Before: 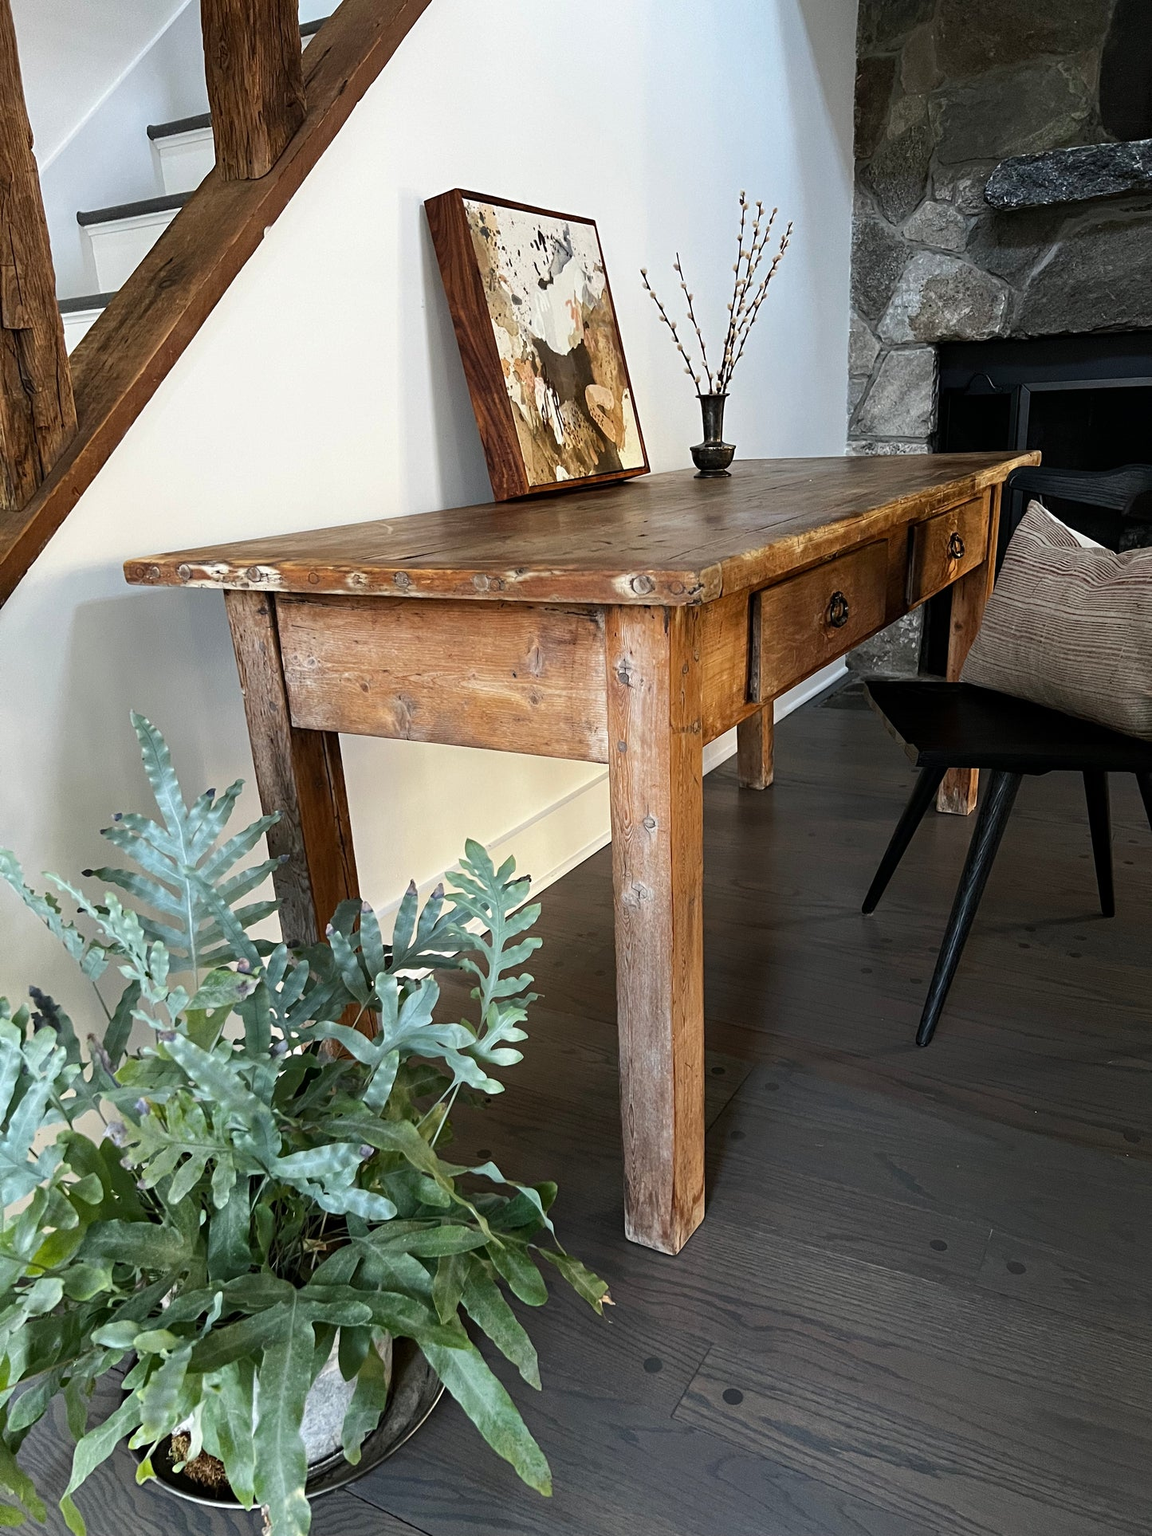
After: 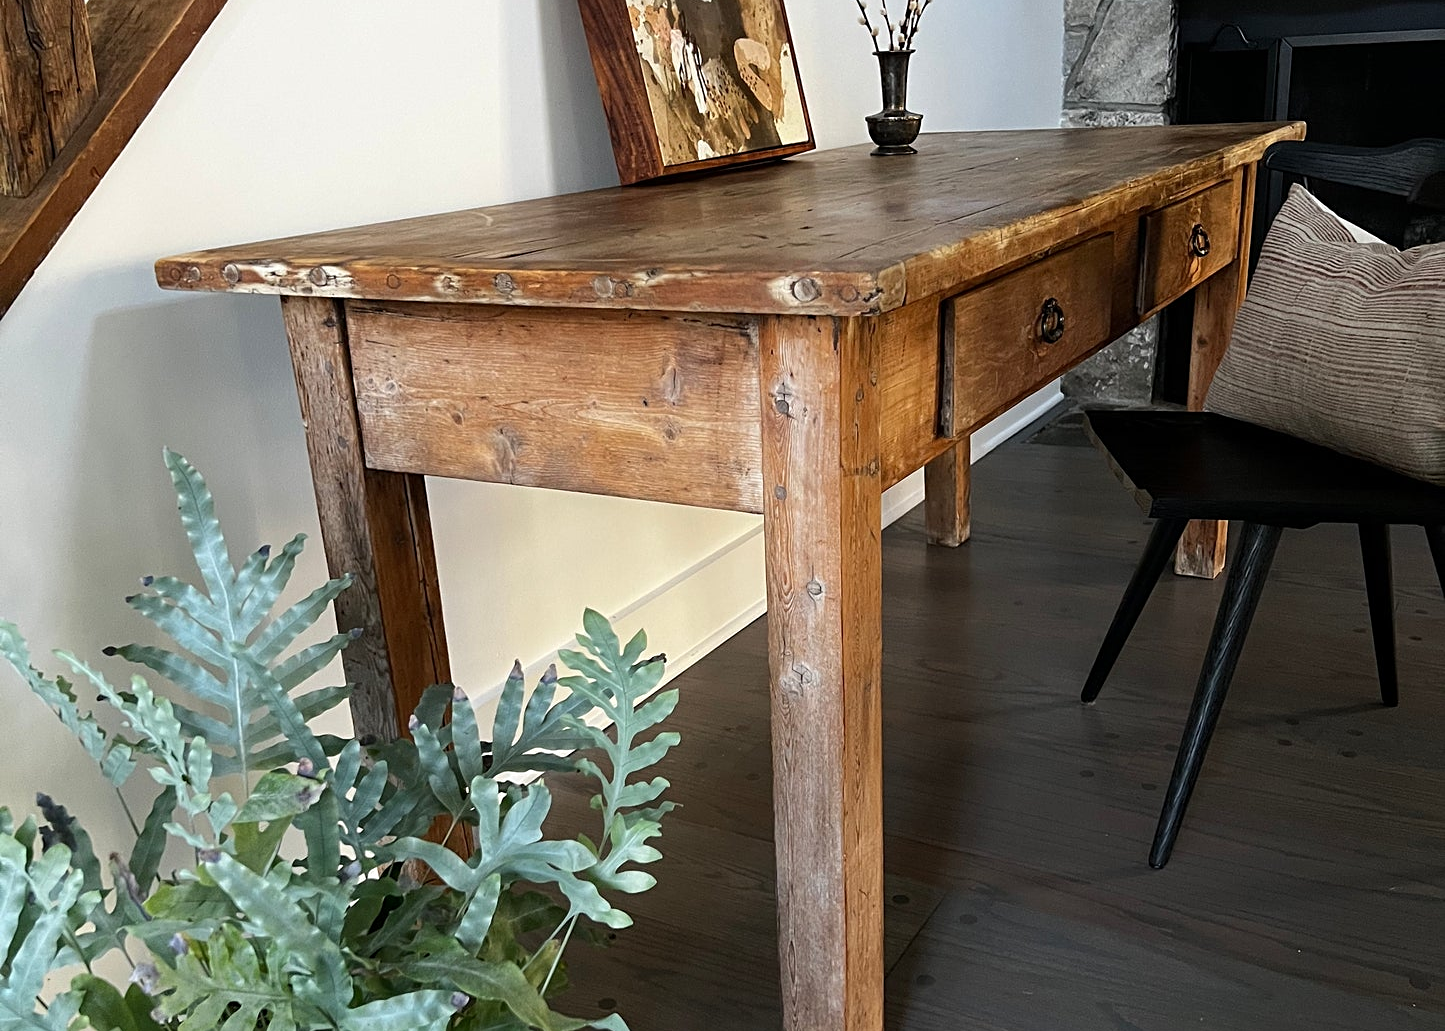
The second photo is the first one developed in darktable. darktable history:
crop and rotate: top 23.043%, bottom 23.437%
sharpen: amount 0.2
